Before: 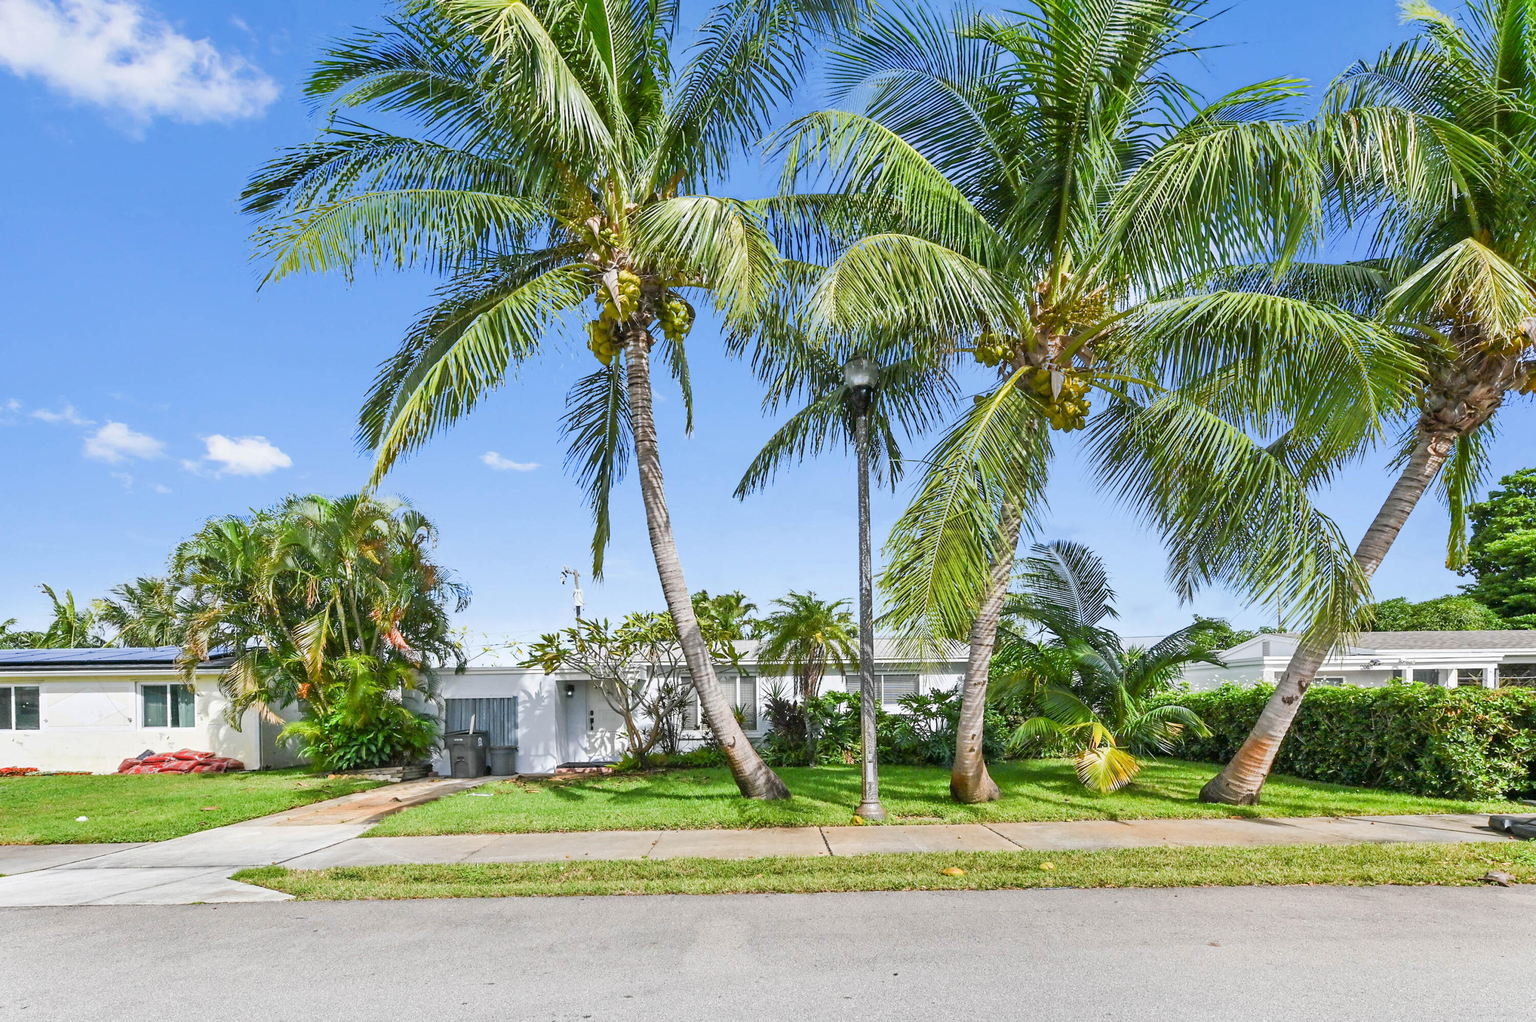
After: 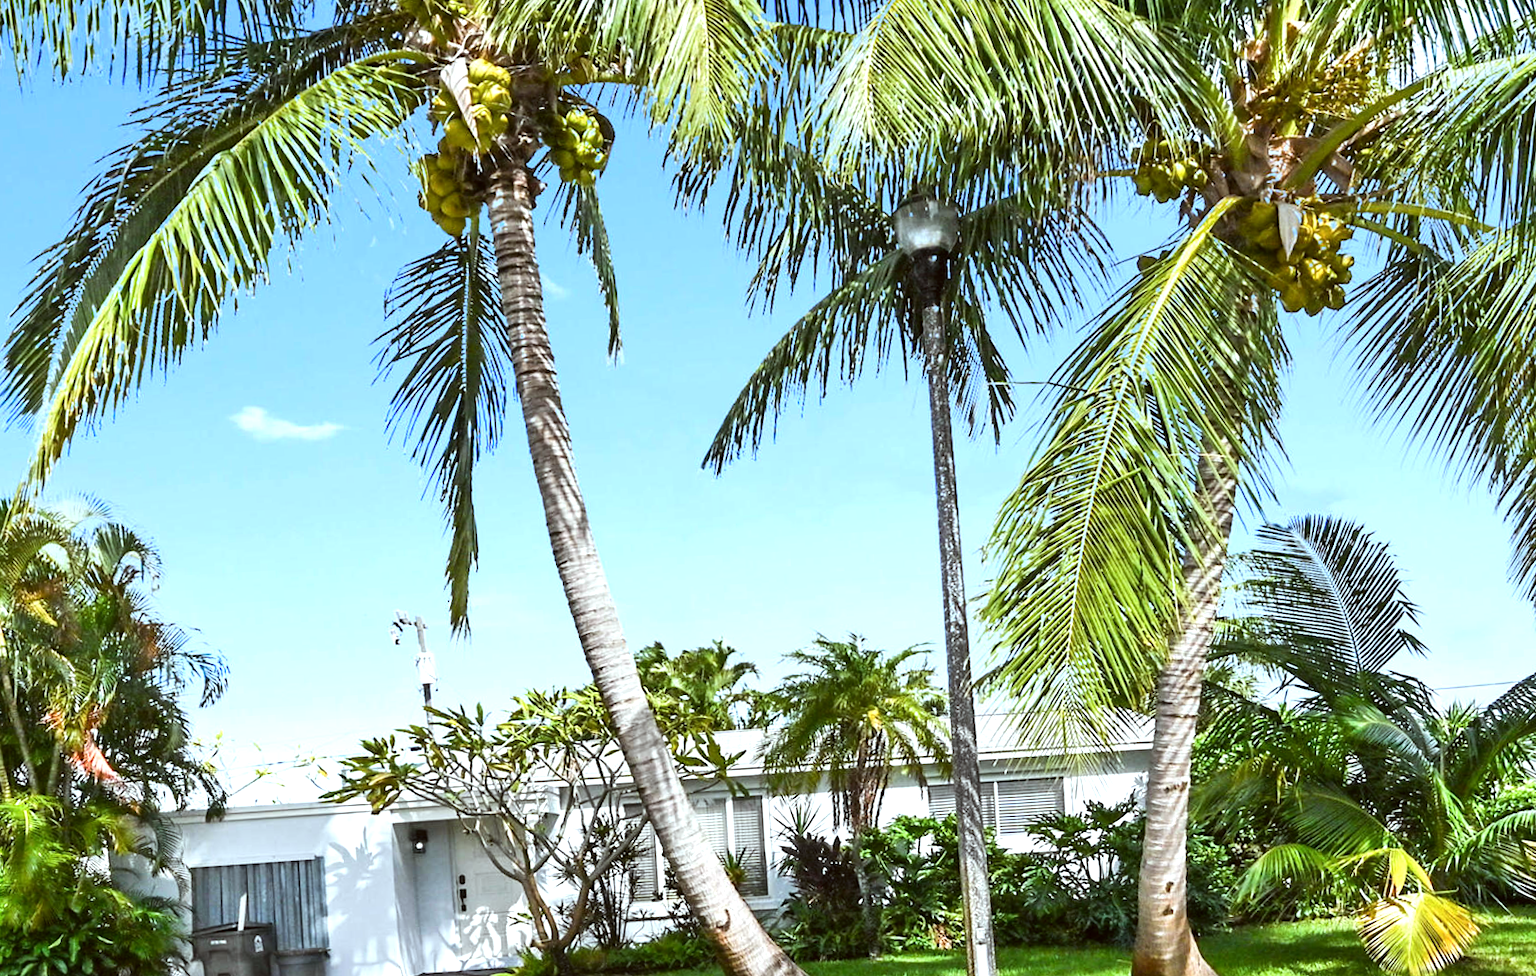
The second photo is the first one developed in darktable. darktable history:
rotate and perspective: rotation -3°, crop left 0.031, crop right 0.968, crop top 0.07, crop bottom 0.93
tone equalizer: -8 EV -0.75 EV, -7 EV -0.7 EV, -6 EV -0.6 EV, -5 EV -0.4 EV, -3 EV 0.4 EV, -2 EV 0.6 EV, -1 EV 0.7 EV, +0 EV 0.75 EV, edges refinement/feathering 500, mask exposure compensation -1.57 EV, preserve details no
crop and rotate: left 22.13%, top 22.054%, right 22.026%, bottom 22.102%
color correction: highlights a* -4.98, highlights b* -3.76, shadows a* 3.83, shadows b* 4.08
